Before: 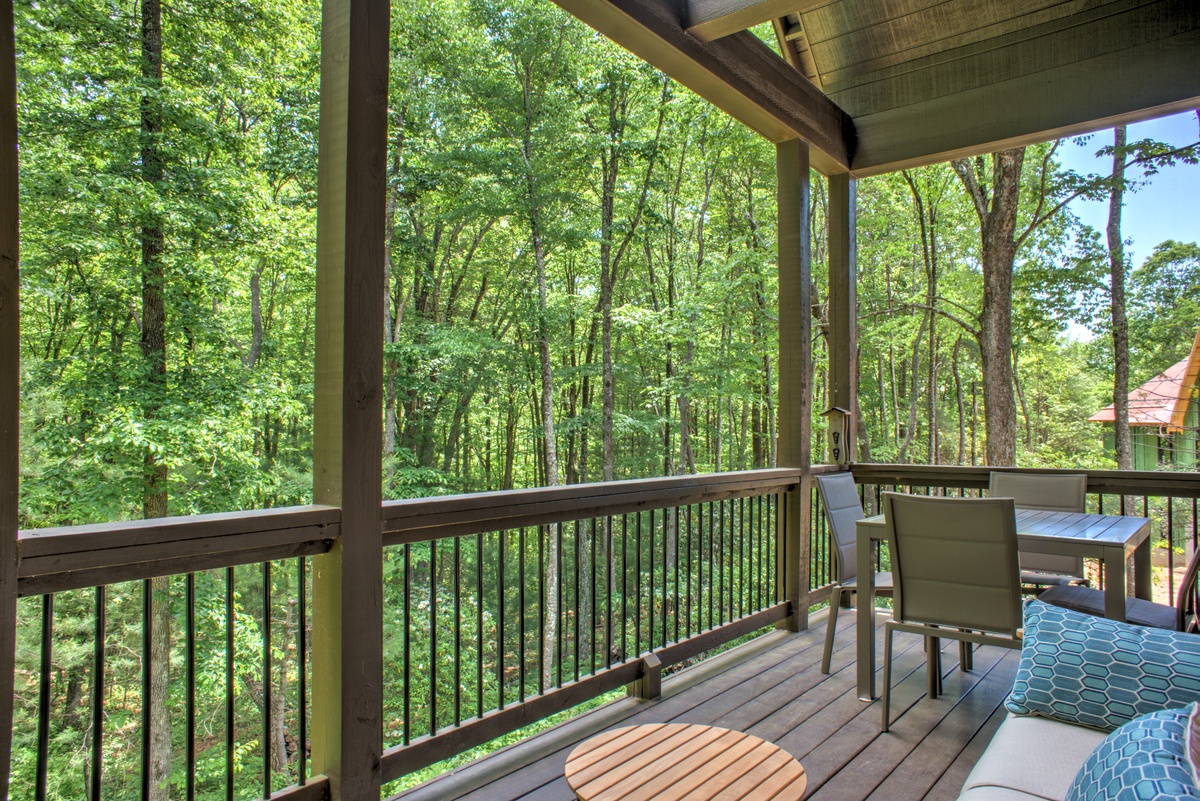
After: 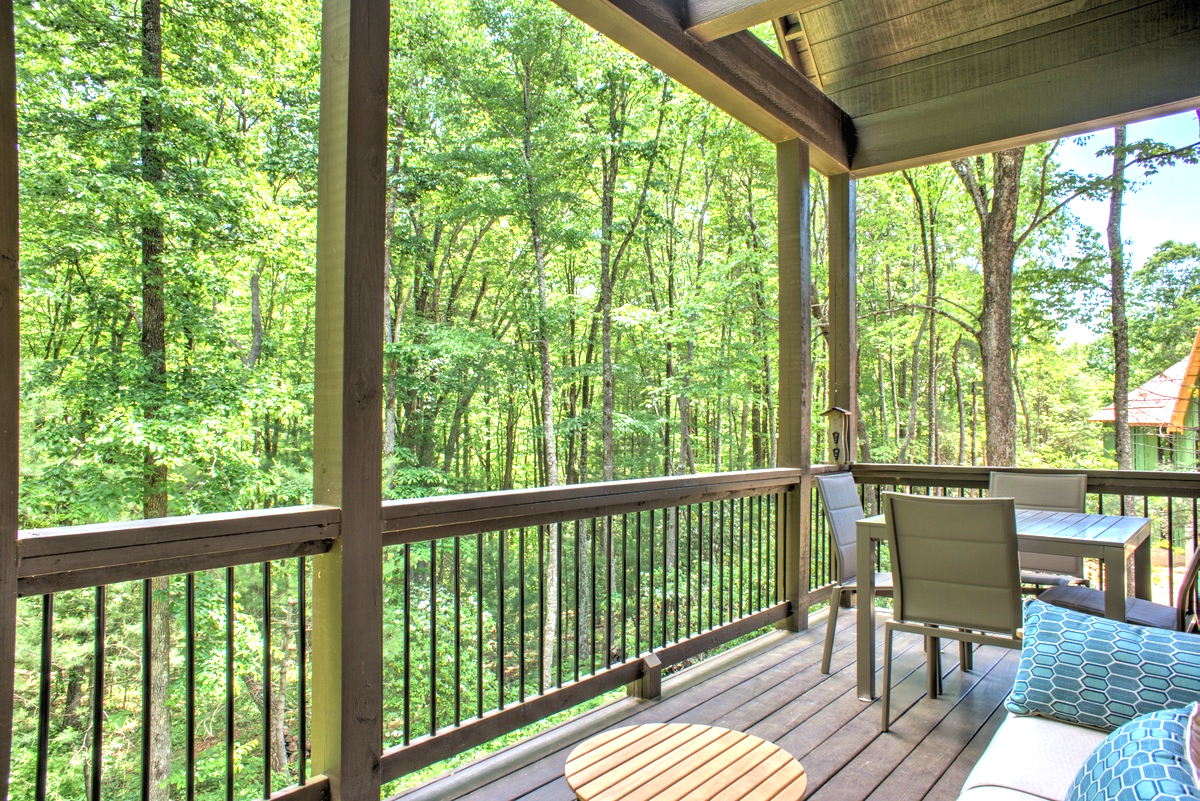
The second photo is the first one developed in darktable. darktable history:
exposure: black level correction -0.001, exposure 0.902 EV, compensate highlight preservation false
